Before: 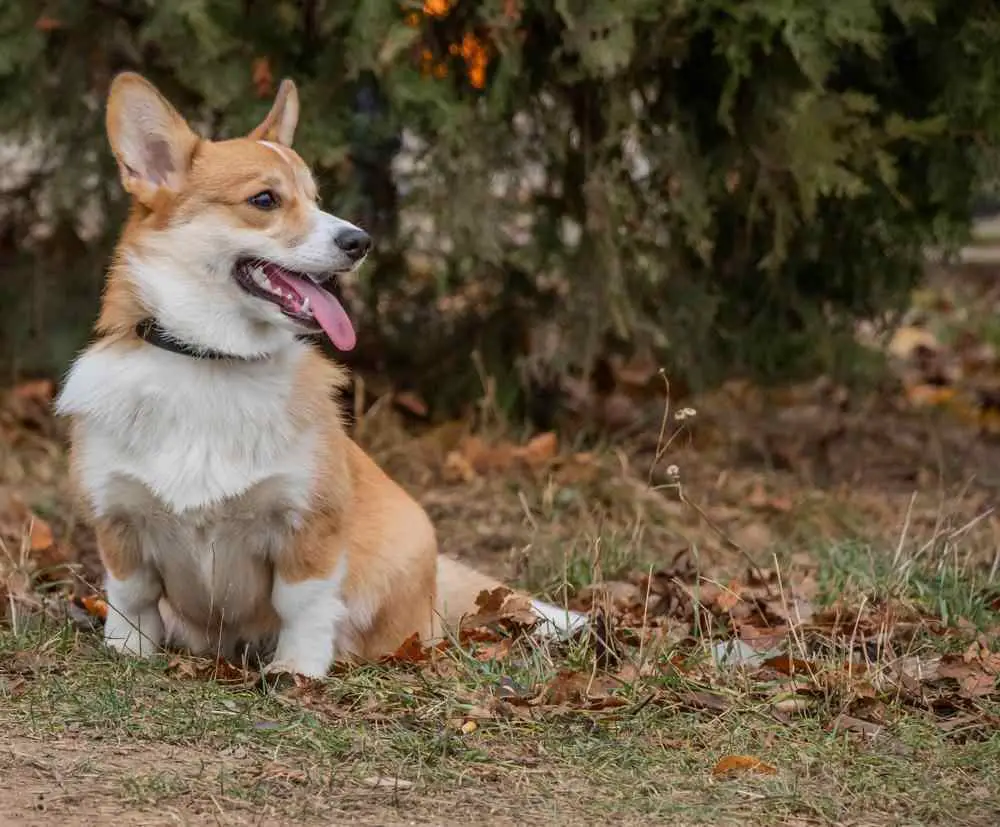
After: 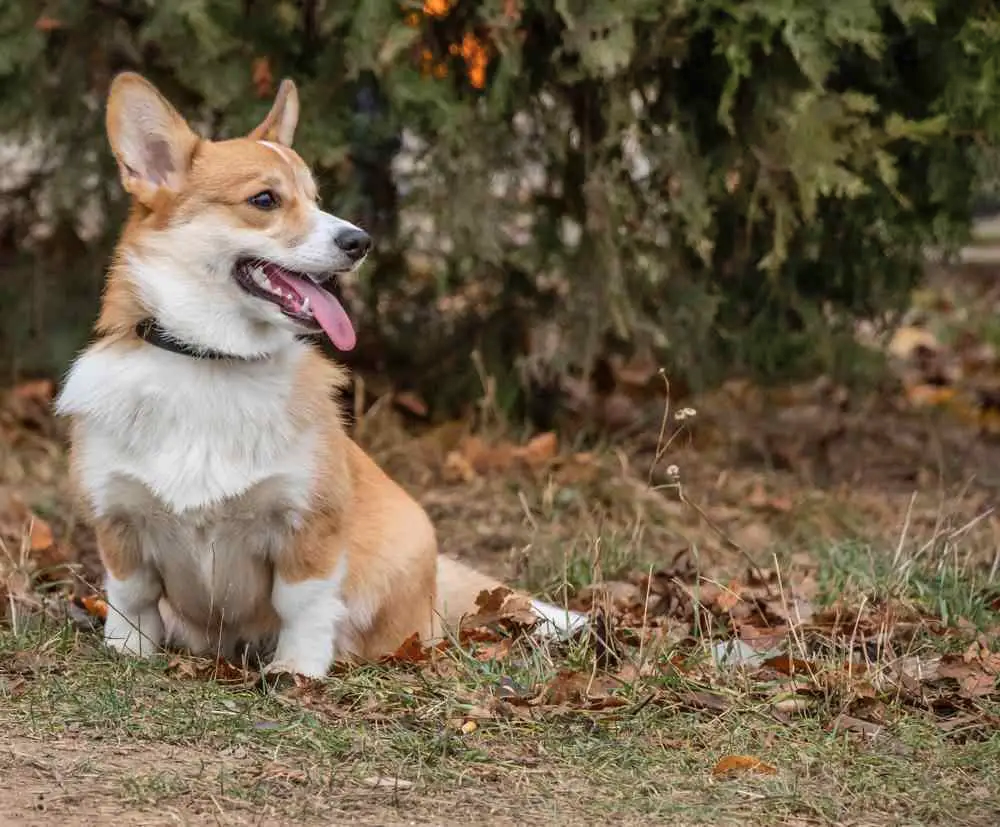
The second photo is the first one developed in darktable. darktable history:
shadows and highlights: radius 47.14, white point adjustment 6.61, compress 79.48%, soften with gaussian
exposure: compensate highlight preservation false
